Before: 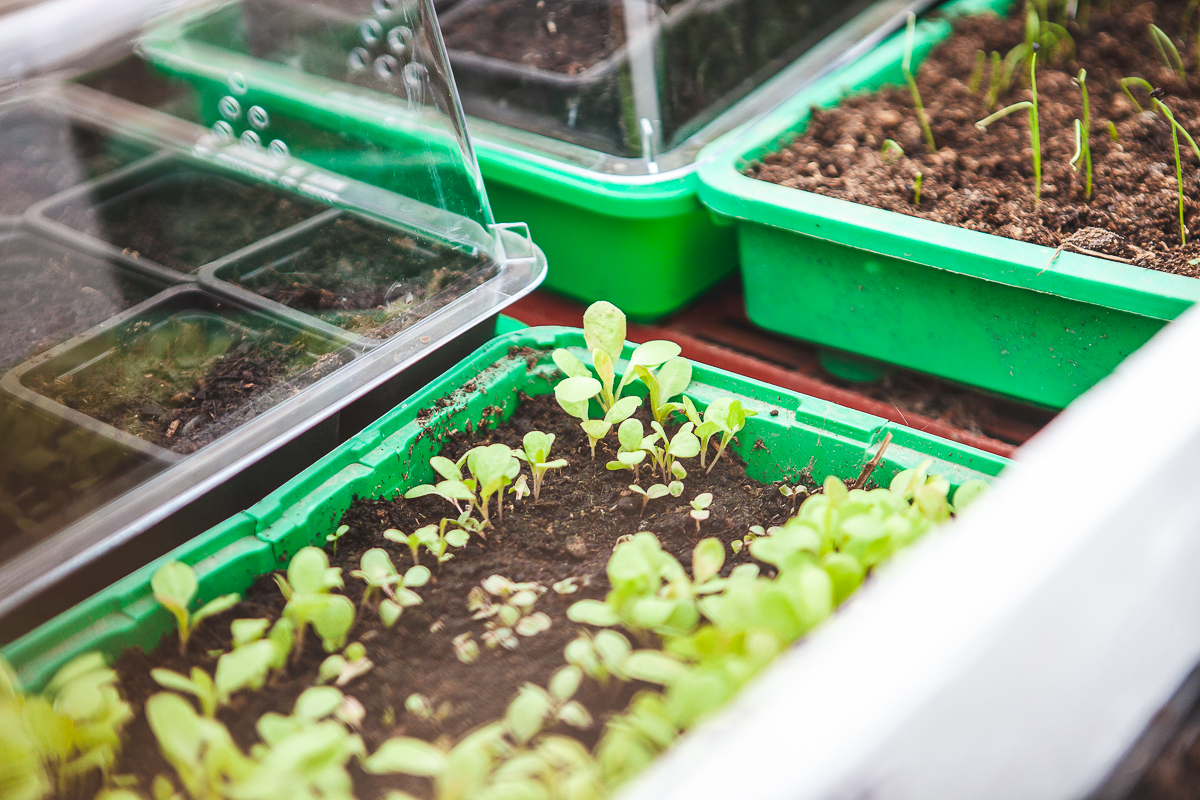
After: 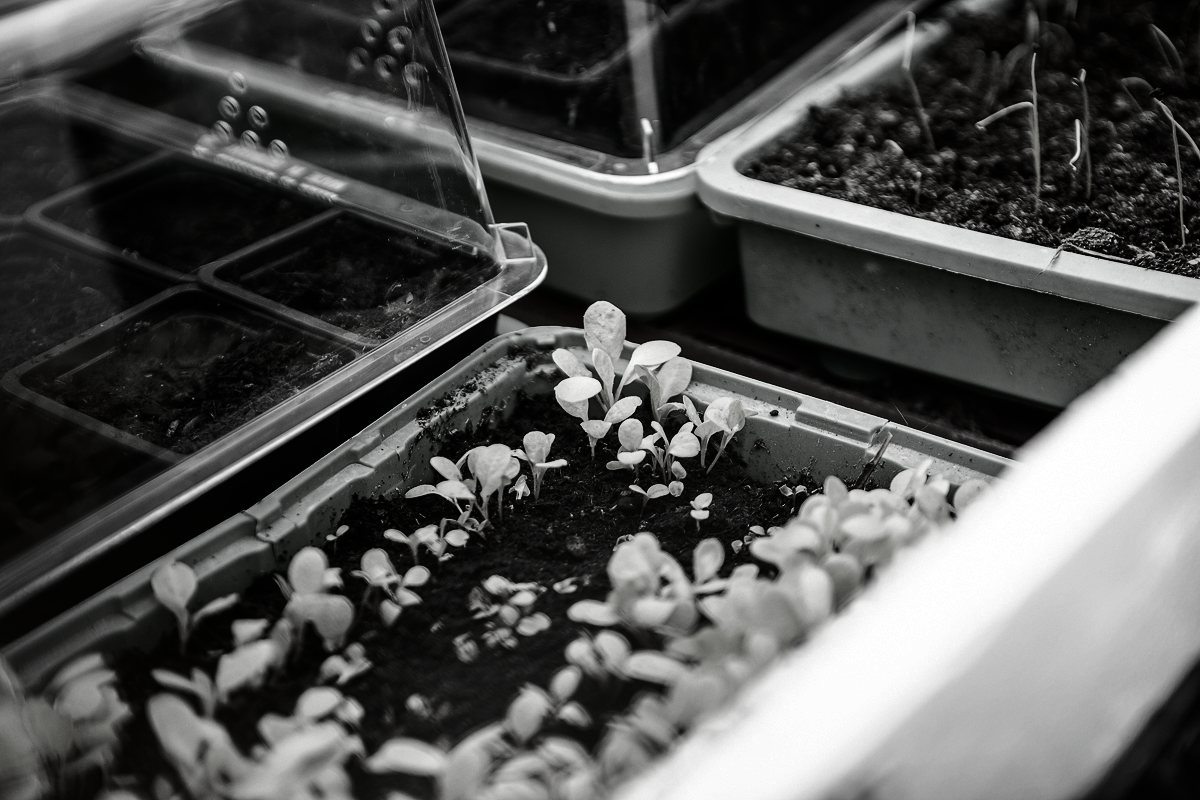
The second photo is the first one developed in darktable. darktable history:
velvia: on, module defaults
contrast brightness saturation: contrast 0.025, brightness -0.99, saturation -0.981
